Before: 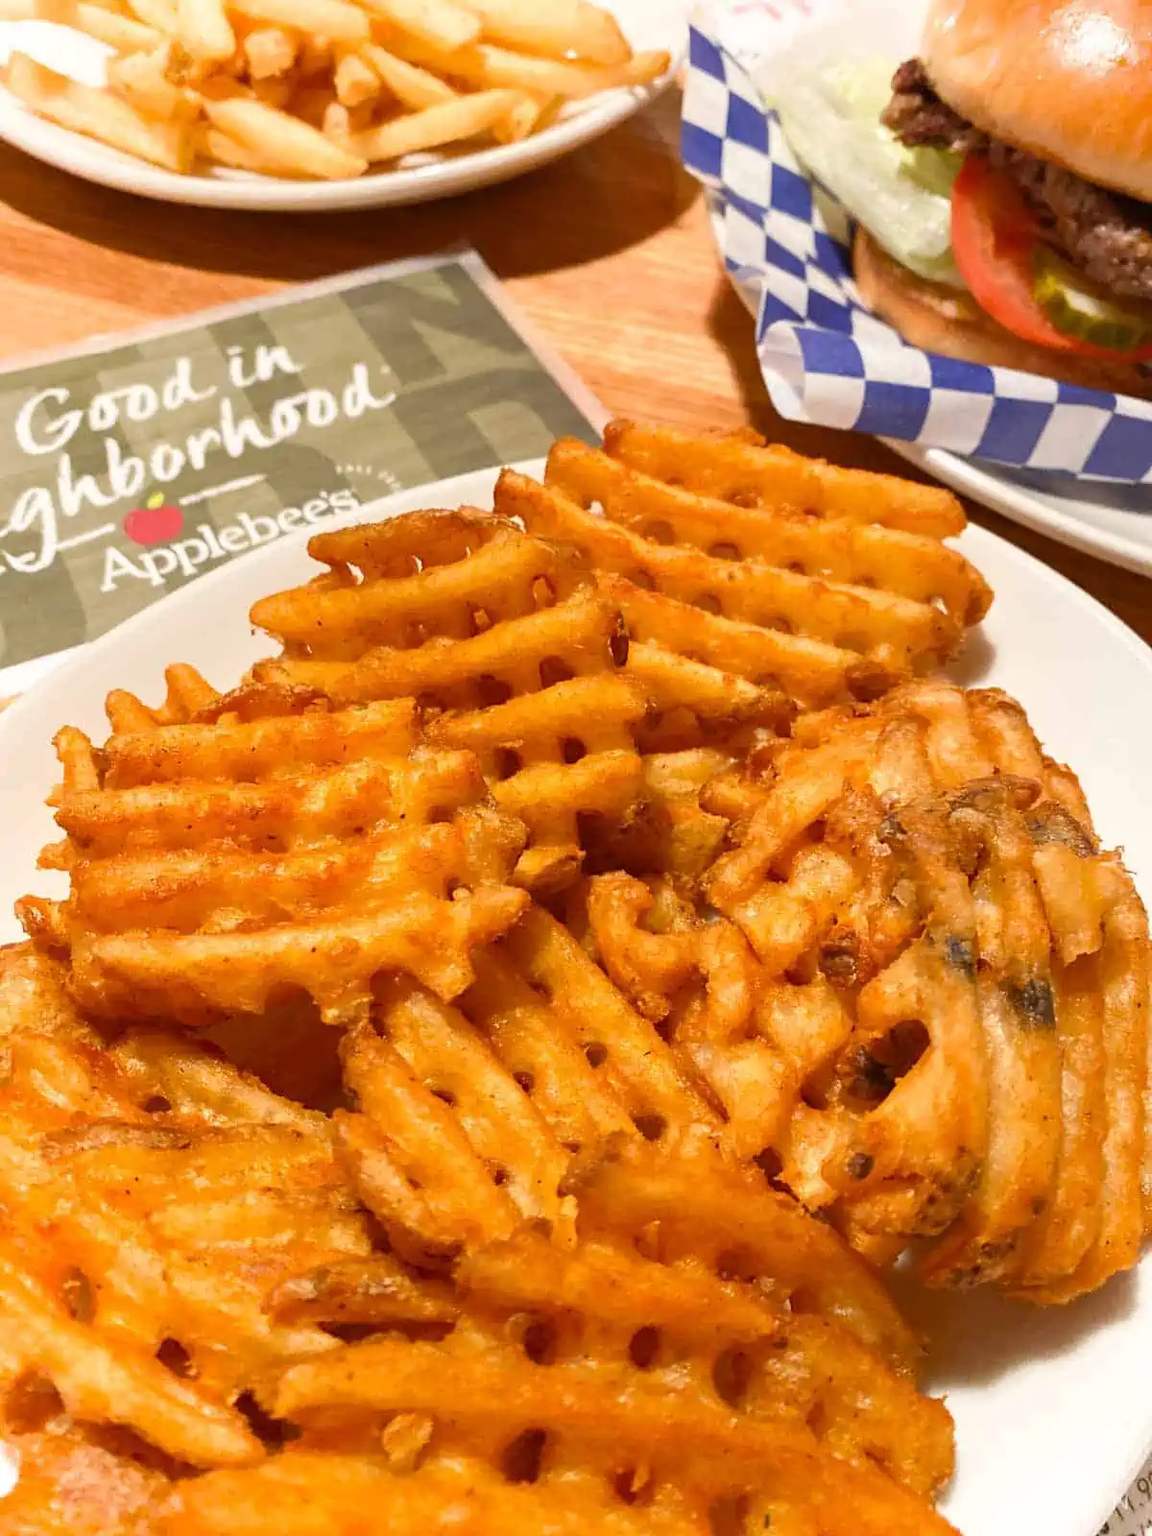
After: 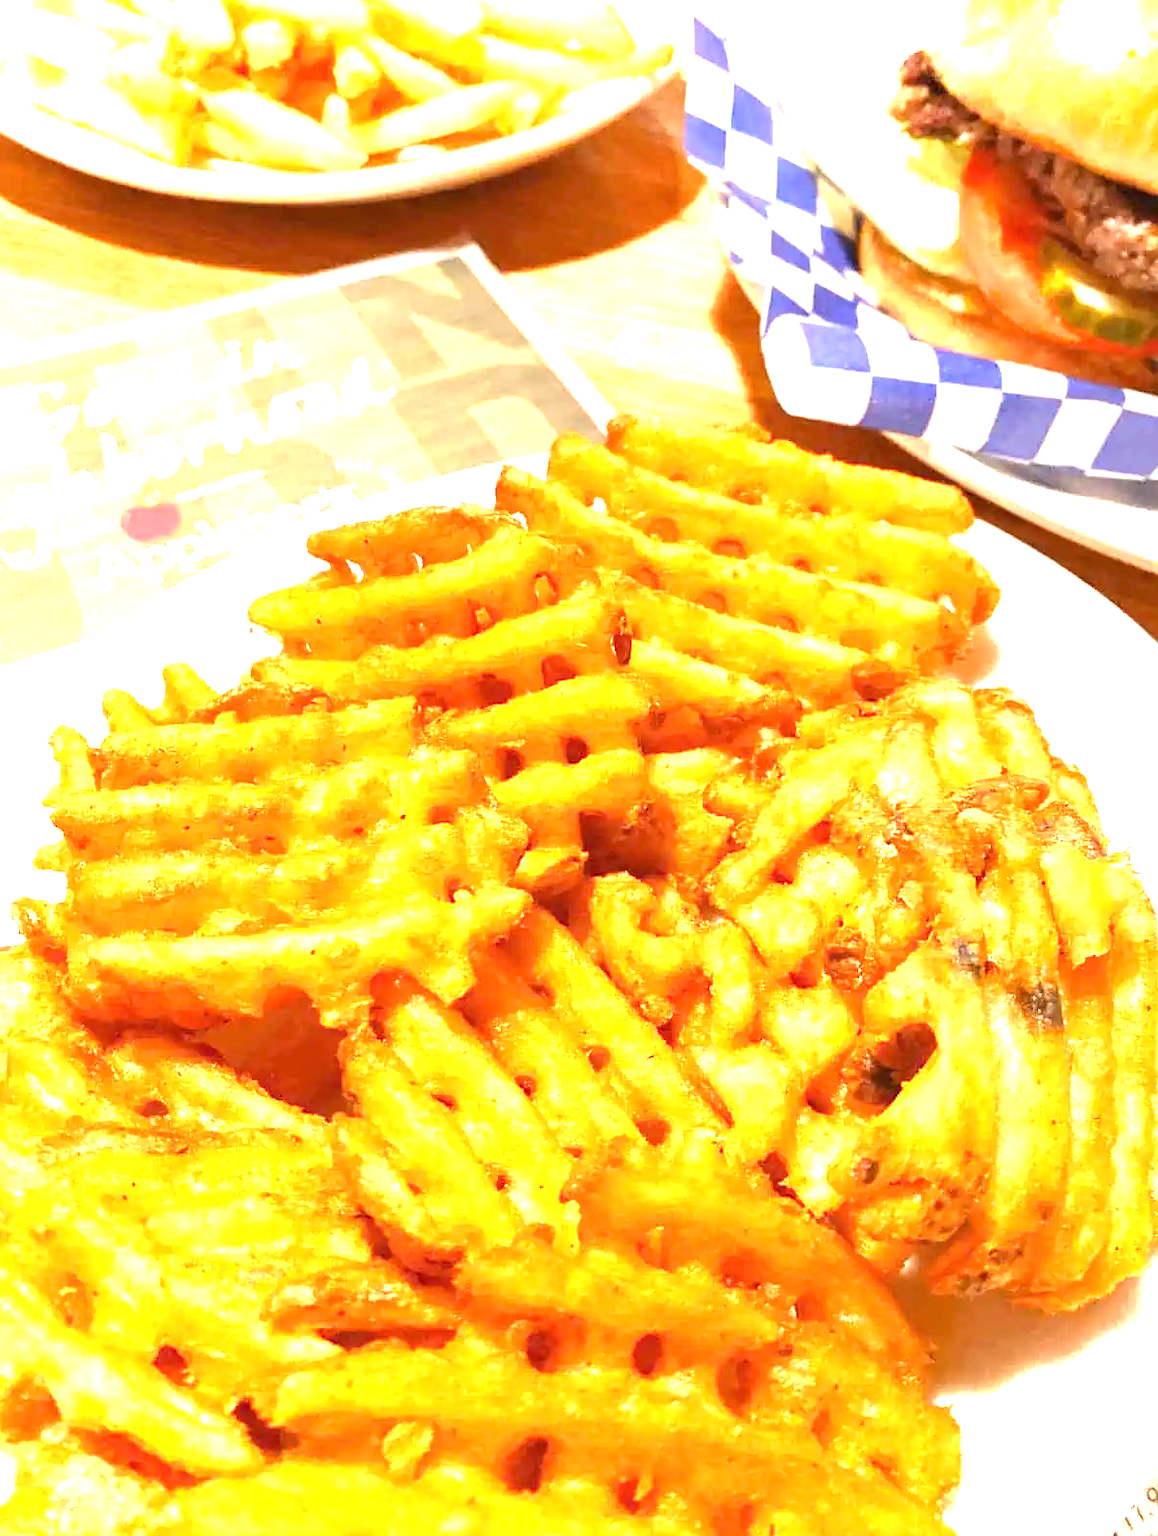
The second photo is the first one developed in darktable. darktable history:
exposure: black level correction 0, exposure 1.946 EV, compensate exposure bias true, compensate highlight preservation false
crop: left 0.441%, top 0.687%, right 0.225%, bottom 0.505%
